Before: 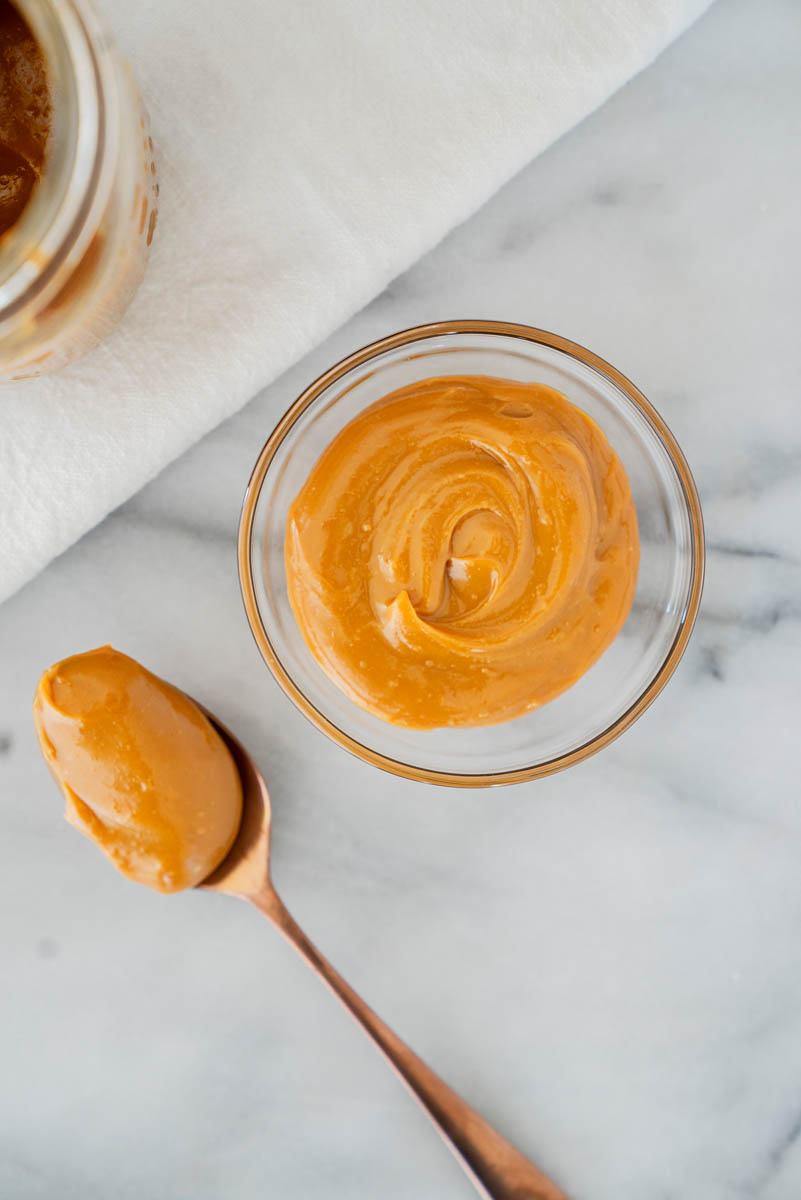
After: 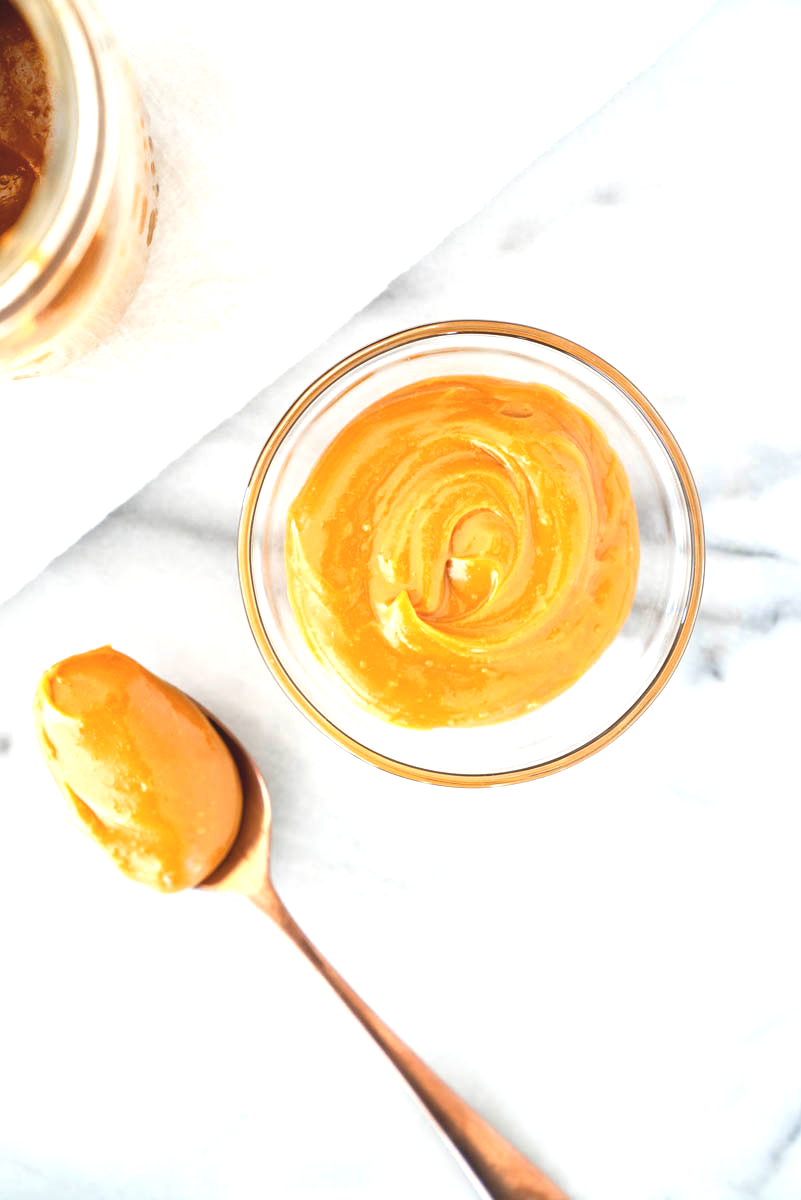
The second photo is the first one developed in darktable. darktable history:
exposure: black level correction -0.005, exposure 1 EV, compensate exposure bias true, compensate highlight preservation false
